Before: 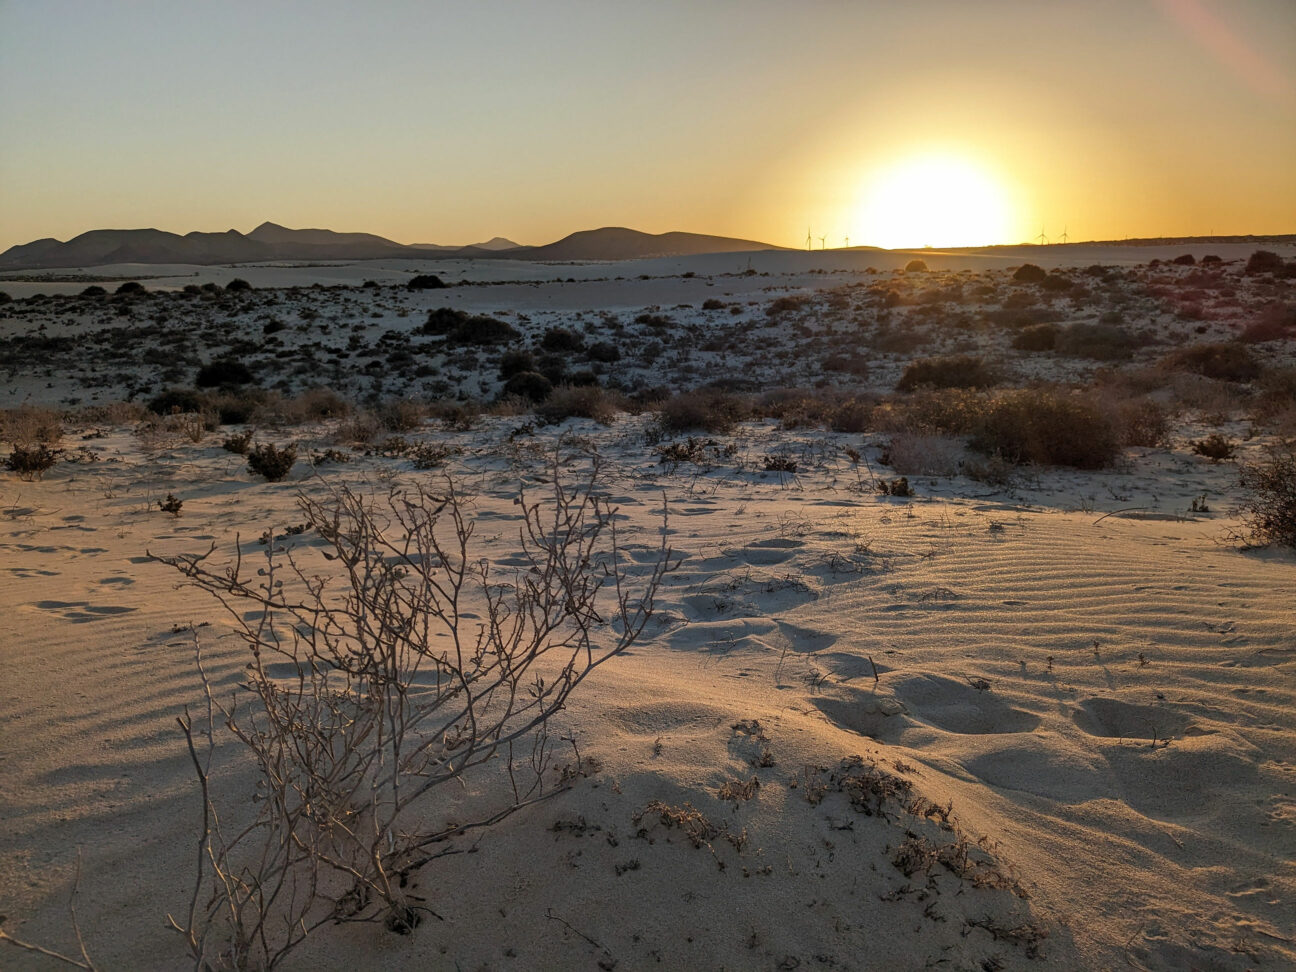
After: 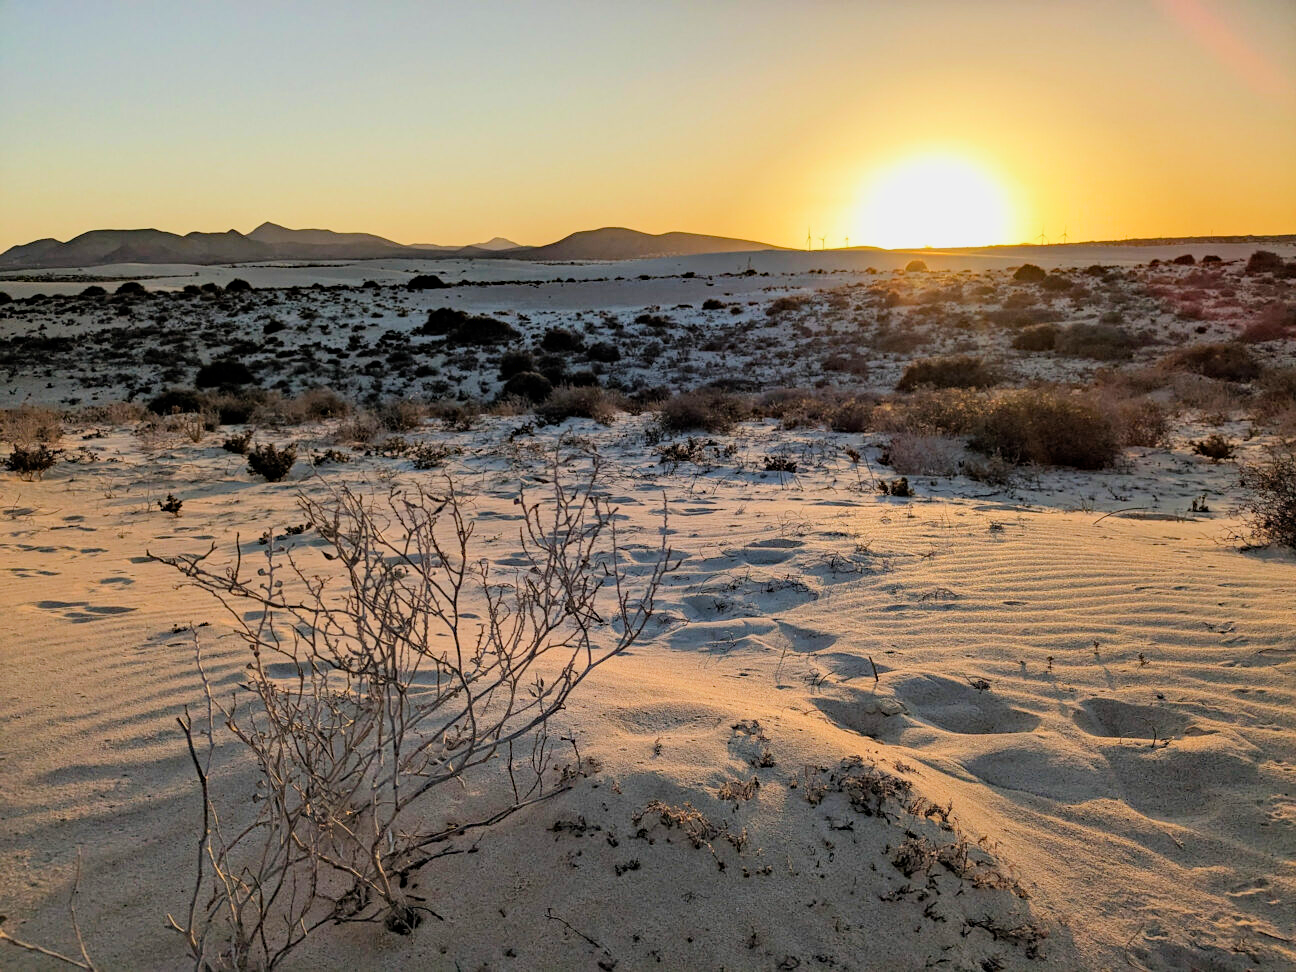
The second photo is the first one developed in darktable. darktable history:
exposure: exposure 1.061 EV, compensate highlight preservation false
haze removal: strength 0.29, distance 0.25, compatibility mode true, adaptive false
filmic rgb: black relative exposure -7.48 EV, white relative exposure 4.83 EV, hardness 3.4, color science v6 (2022)
